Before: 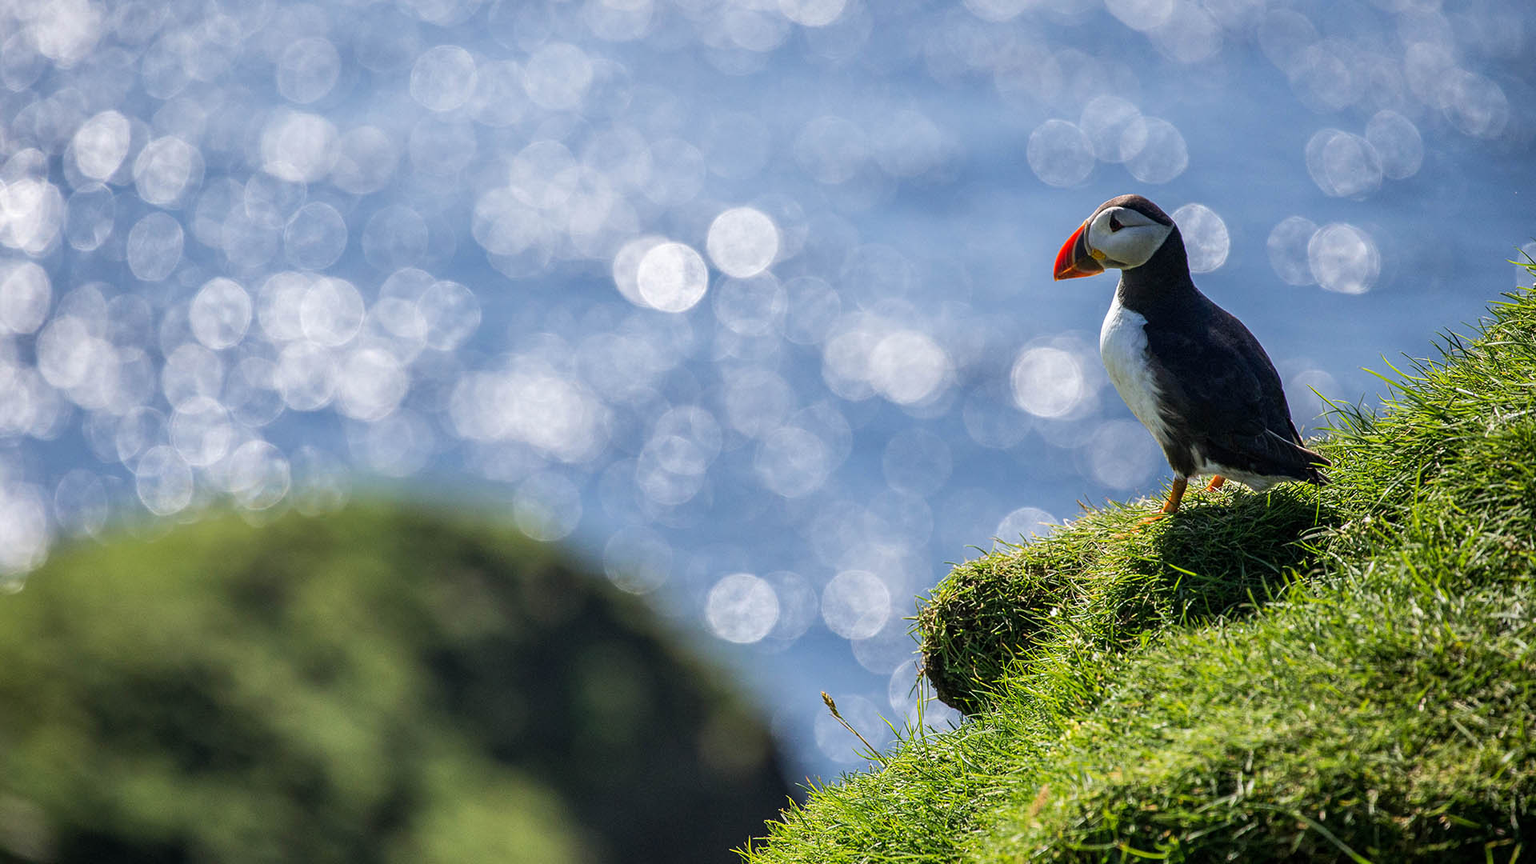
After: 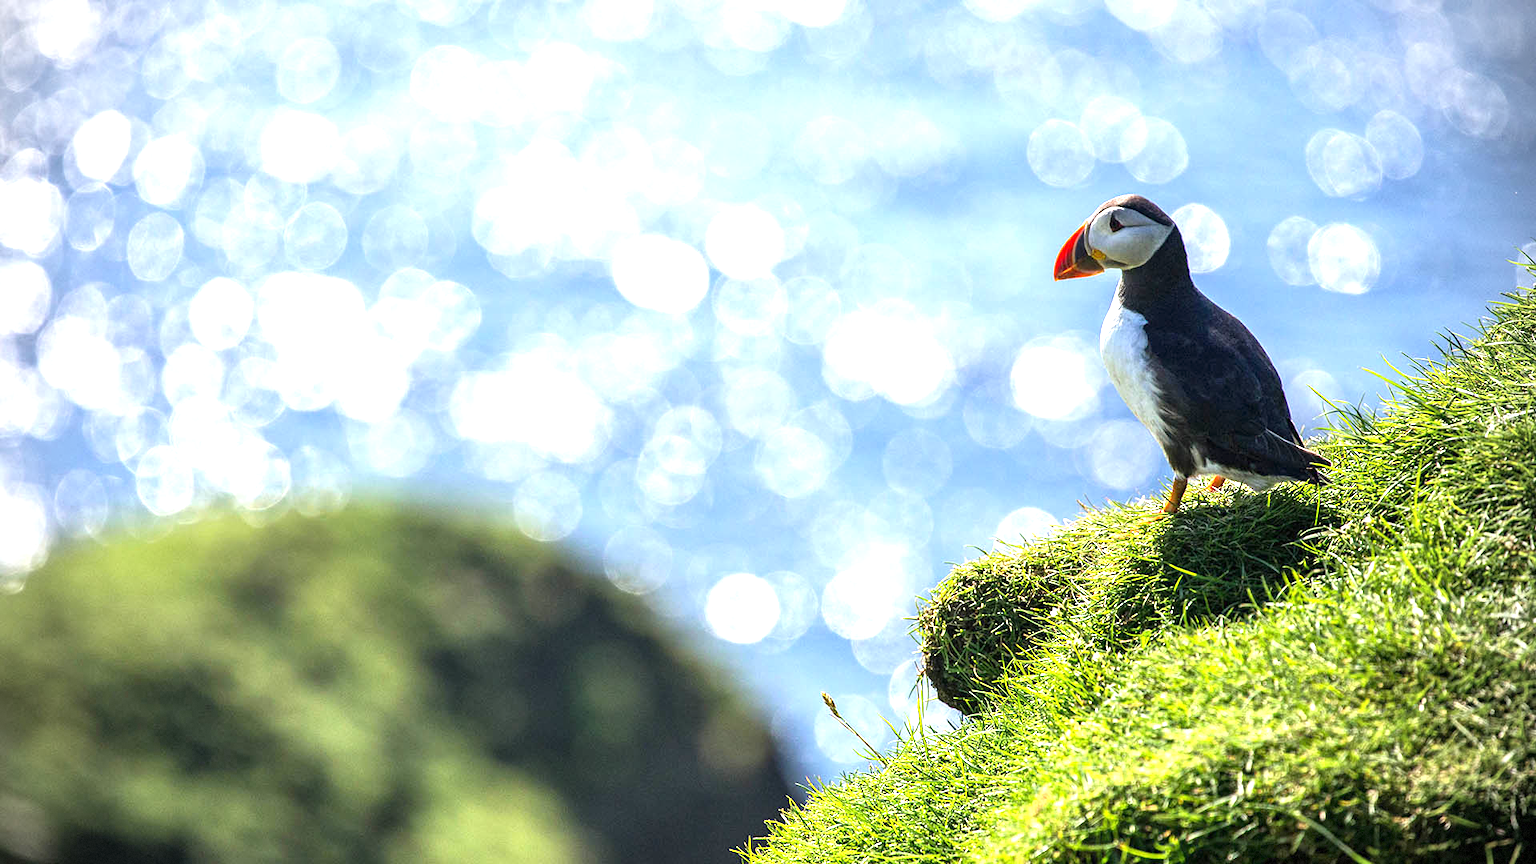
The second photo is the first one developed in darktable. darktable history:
vignetting: dithering 8-bit output
exposure: black level correction 0, exposure 1.288 EV, compensate exposure bias true, compensate highlight preservation false
